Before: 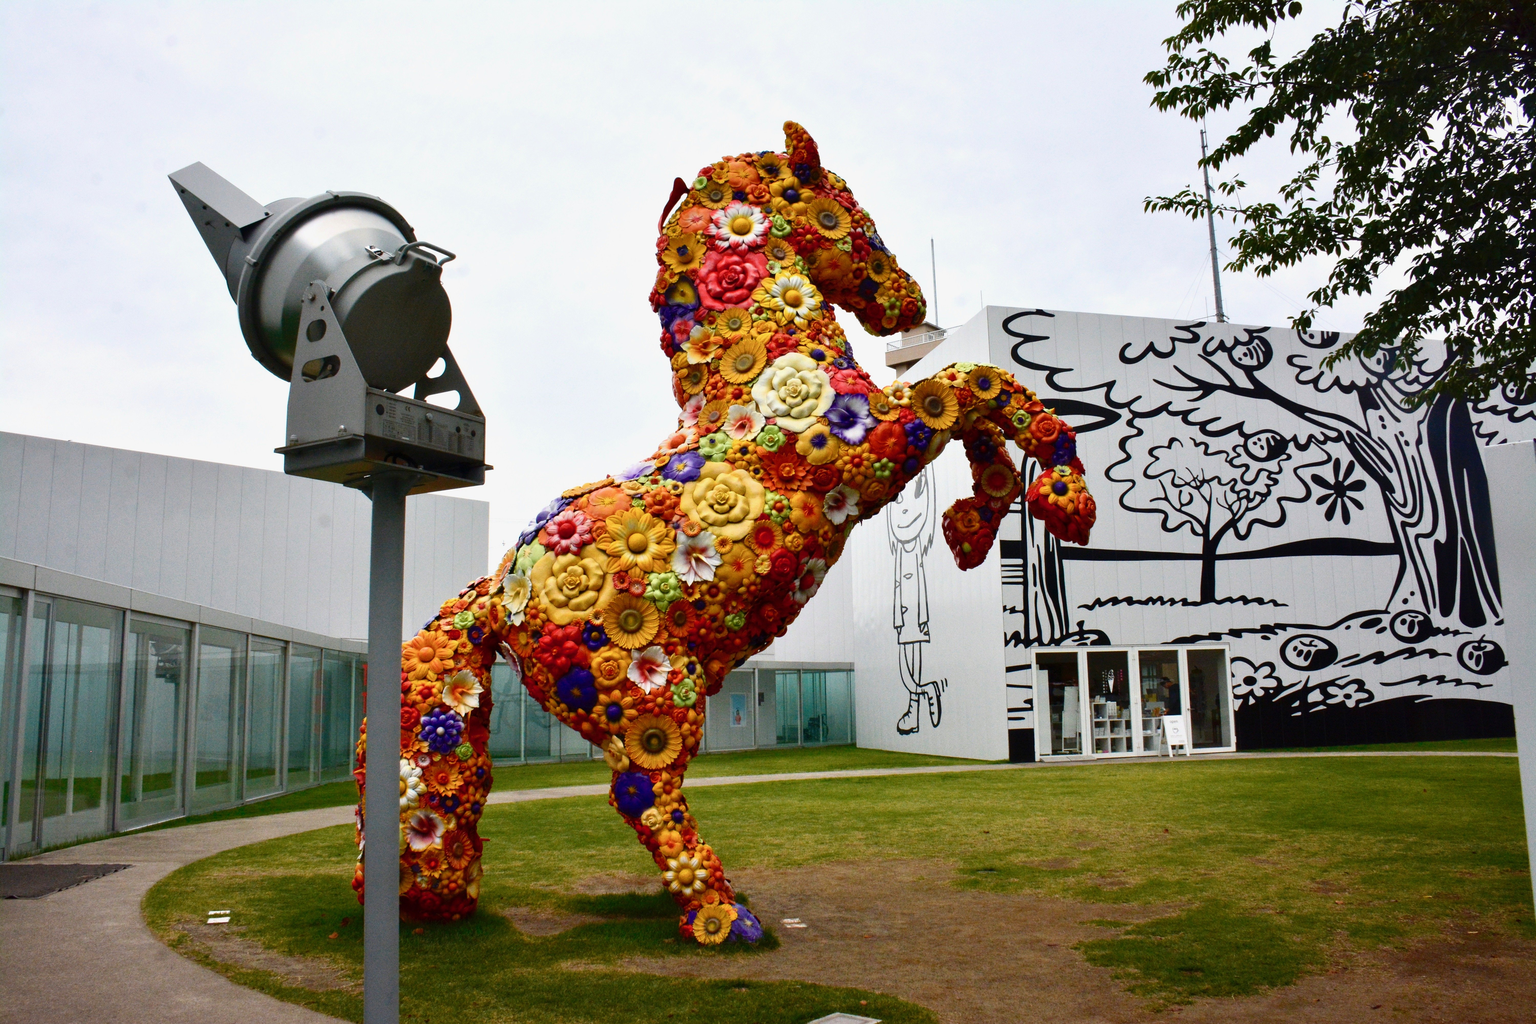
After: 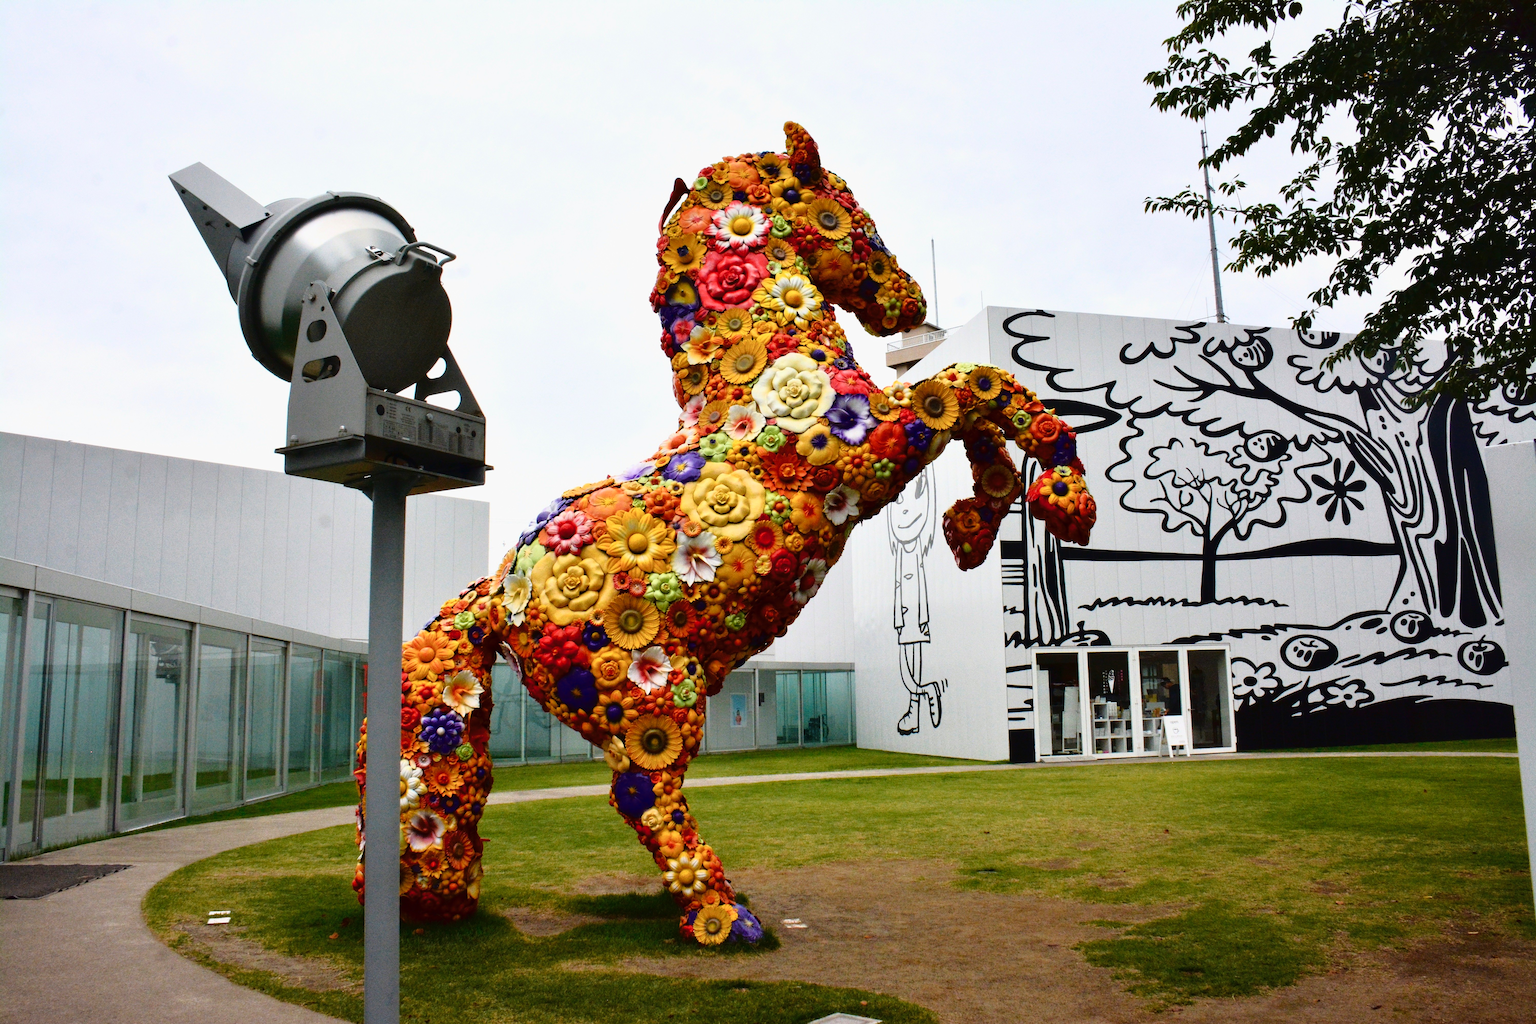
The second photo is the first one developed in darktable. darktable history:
tone curve: curves: ch0 [(0, 0.013) (0.117, 0.081) (0.257, 0.259) (0.408, 0.45) (0.611, 0.64) (0.81, 0.857) (1, 1)]; ch1 [(0, 0) (0.287, 0.198) (0.501, 0.506) (0.56, 0.584) (0.715, 0.741) (0.976, 0.992)]; ch2 [(0, 0) (0.369, 0.362) (0.5, 0.5) (0.537, 0.547) (0.59, 0.603) (0.681, 0.754) (1, 1)], color space Lab, linked channels, preserve colors none
